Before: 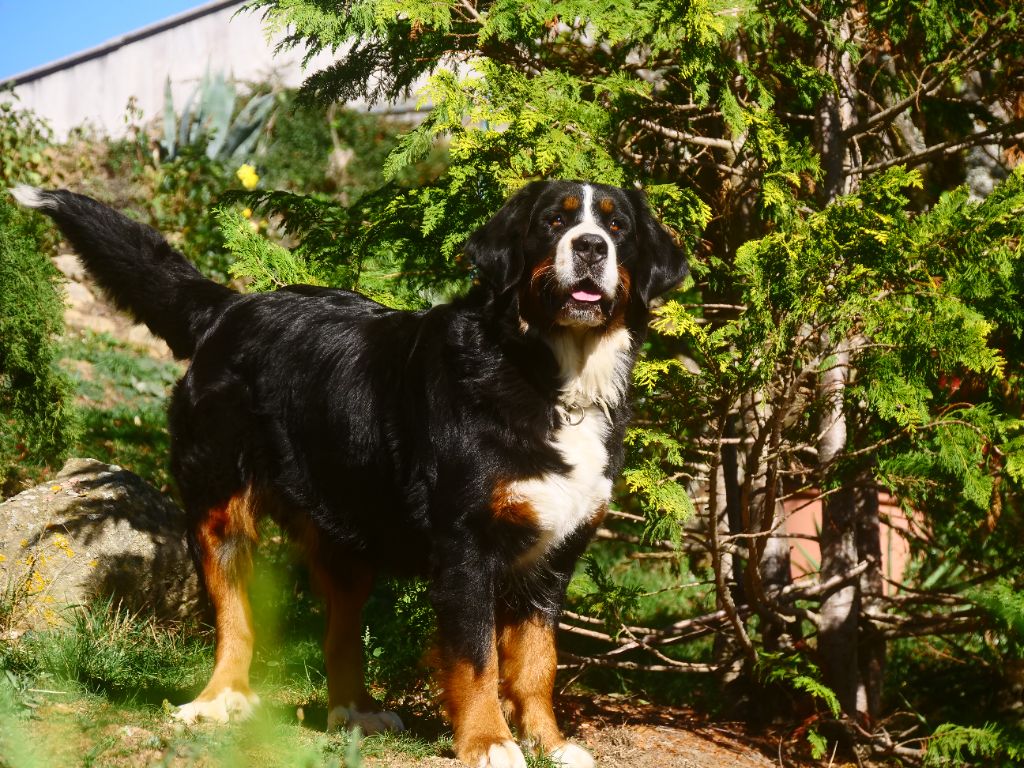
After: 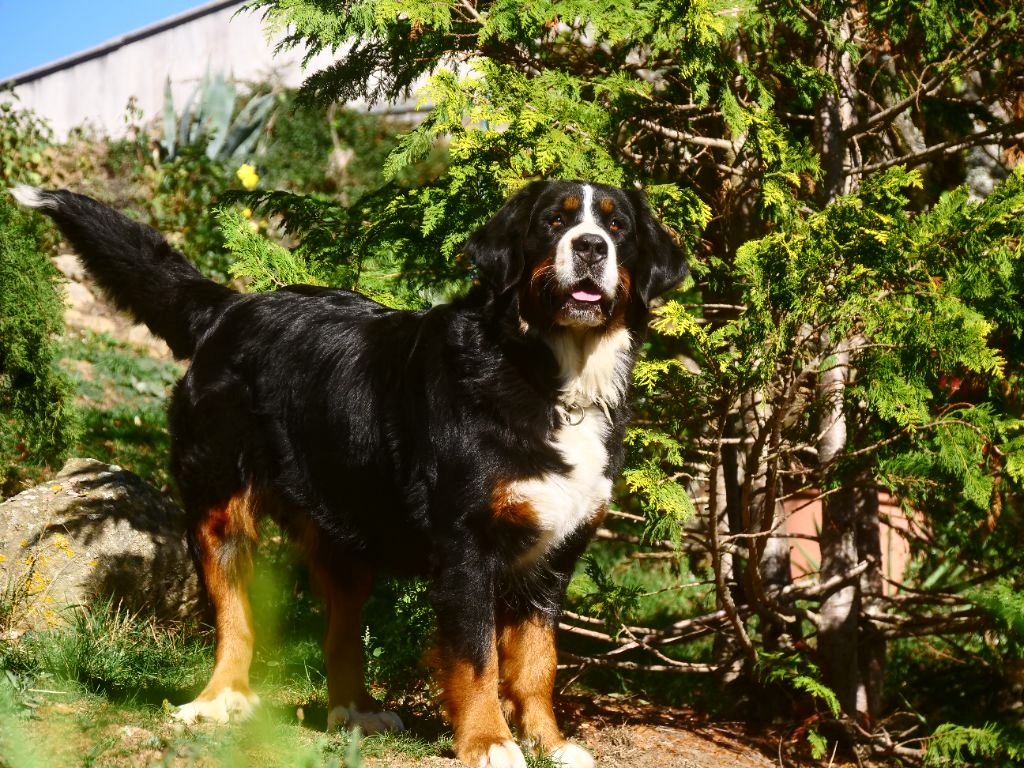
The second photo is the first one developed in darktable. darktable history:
tone equalizer: on, module defaults
contrast equalizer: y [[0.509, 0.517, 0.523, 0.523, 0.517, 0.509], [0.5 ×6], [0.5 ×6], [0 ×6], [0 ×6]]
